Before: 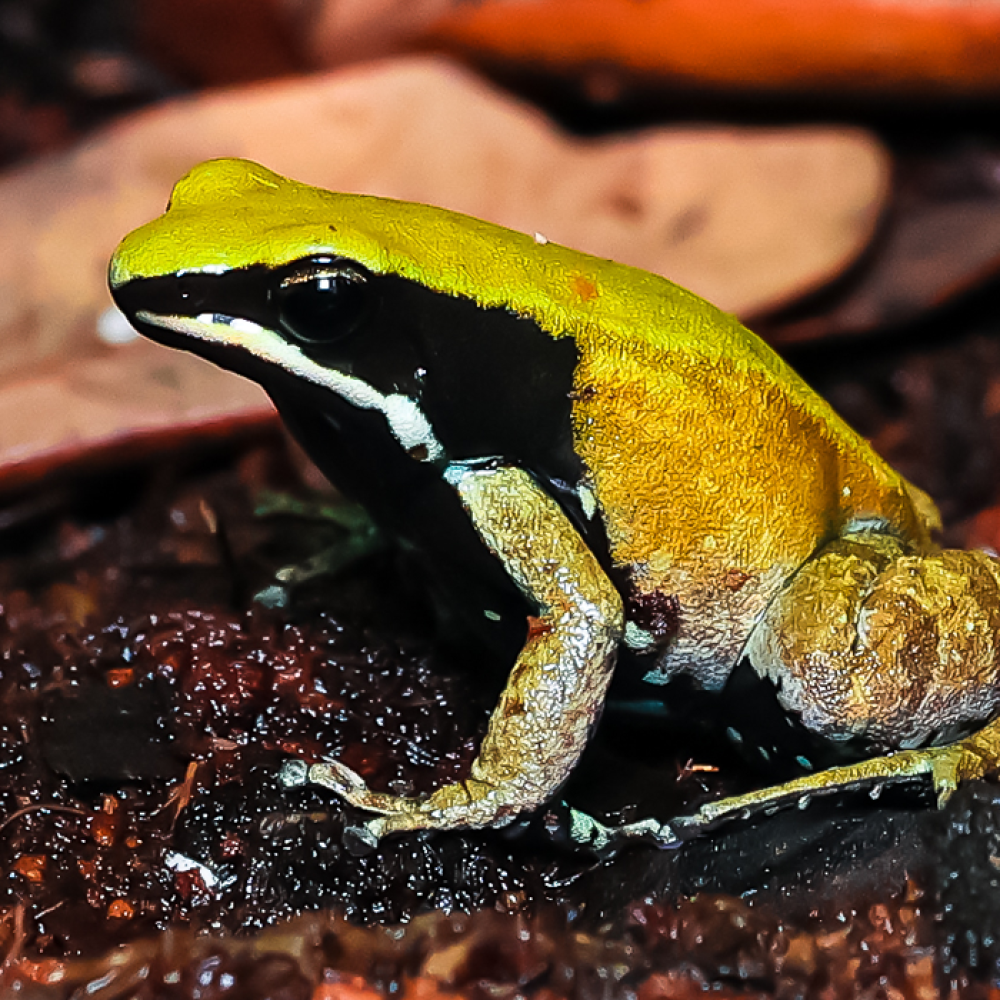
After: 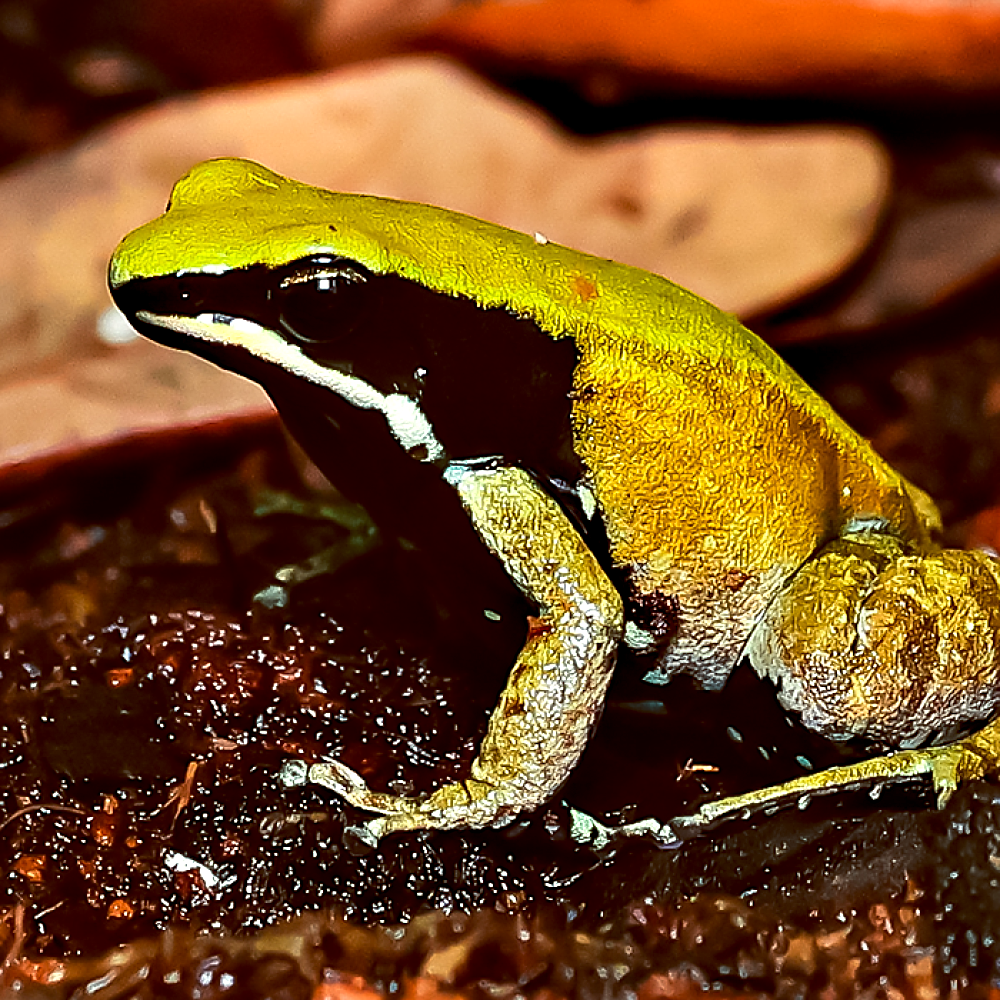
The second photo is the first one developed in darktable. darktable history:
color balance: lift [1.001, 1.007, 1, 0.993], gamma [1.023, 1.026, 1.01, 0.974], gain [0.964, 1.059, 1.073, 0.927]
contrast equalizer: octaves 7, y [[0.6 ×6], [0.55 ×6], [0 ×6], [0 ×6], [0 ×6]], mix 0.53
sharpen: on, module defaults
